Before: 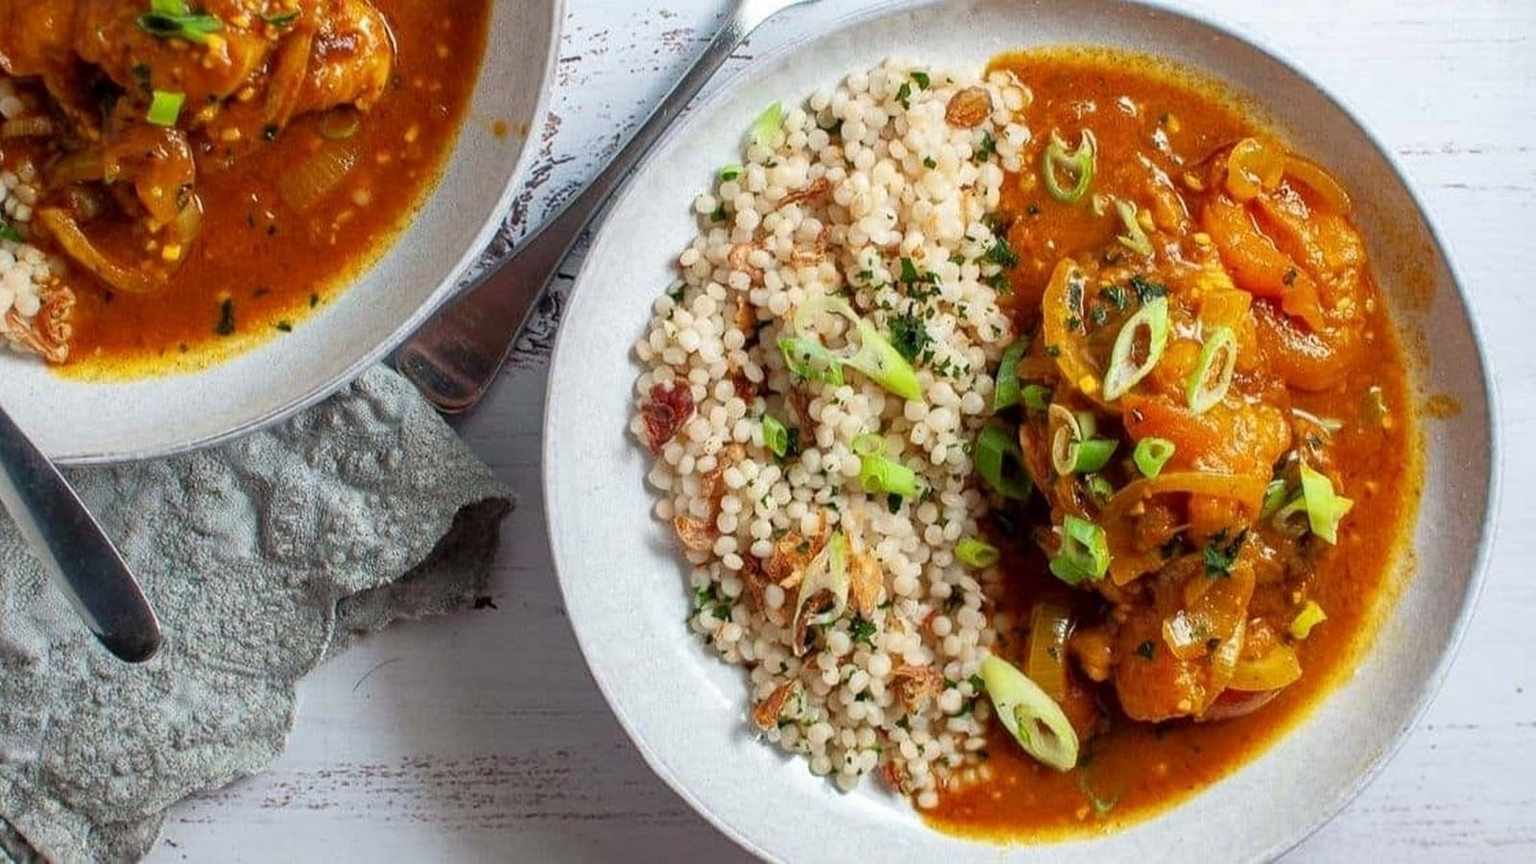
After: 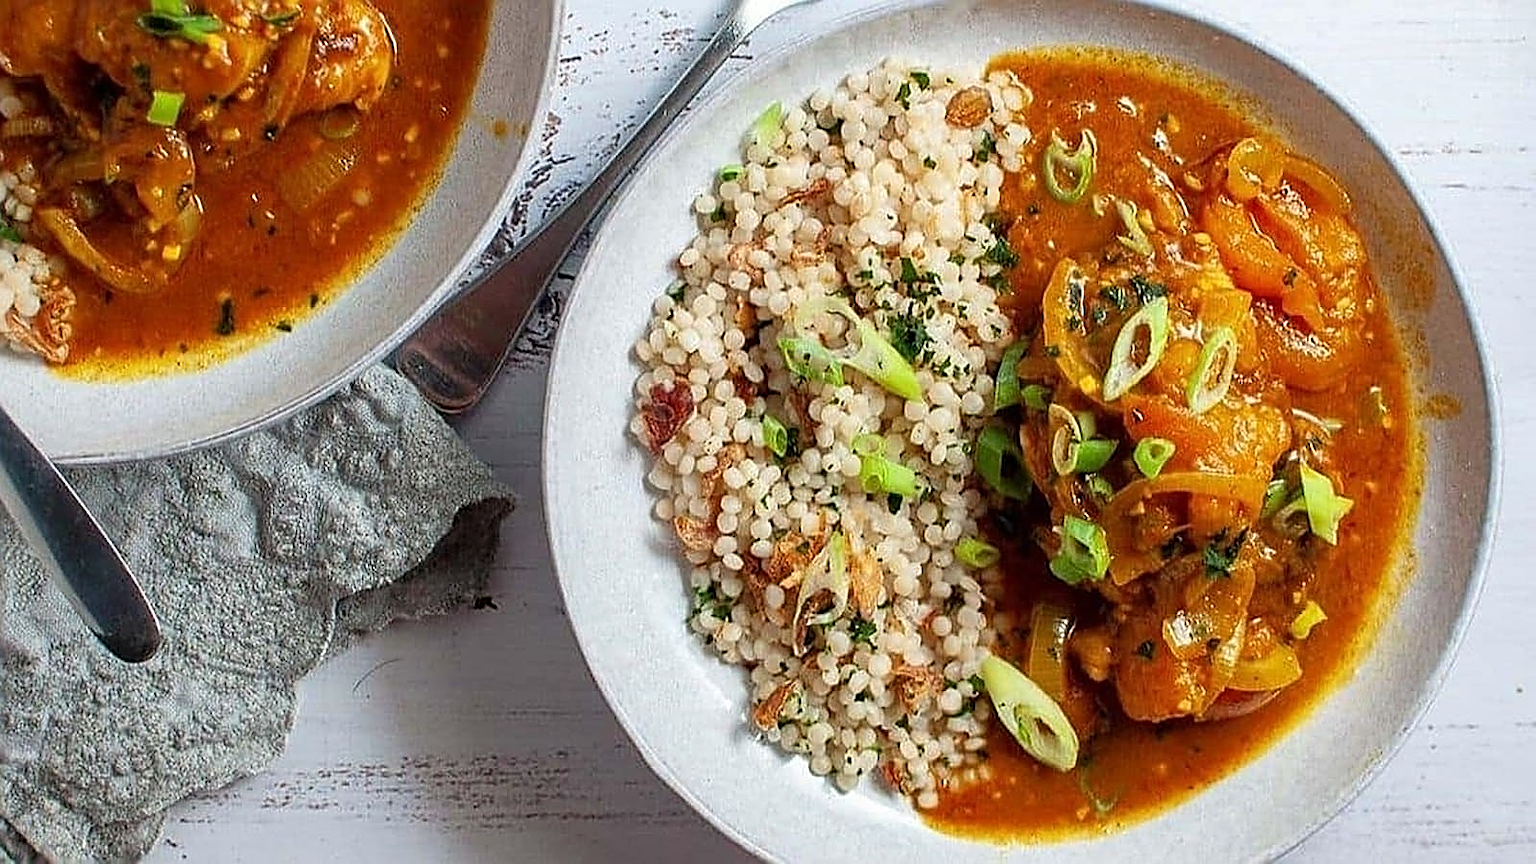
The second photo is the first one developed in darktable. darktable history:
sharpen: radius 1.723, amount 1.28
